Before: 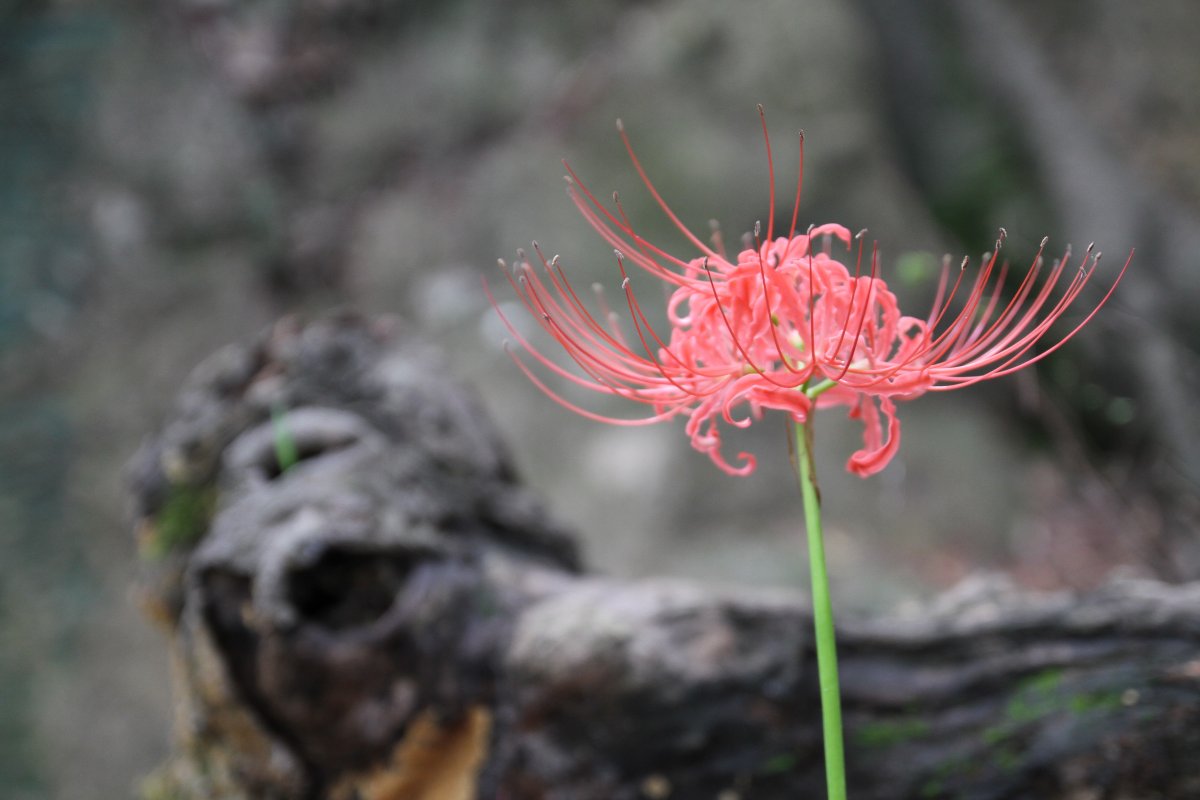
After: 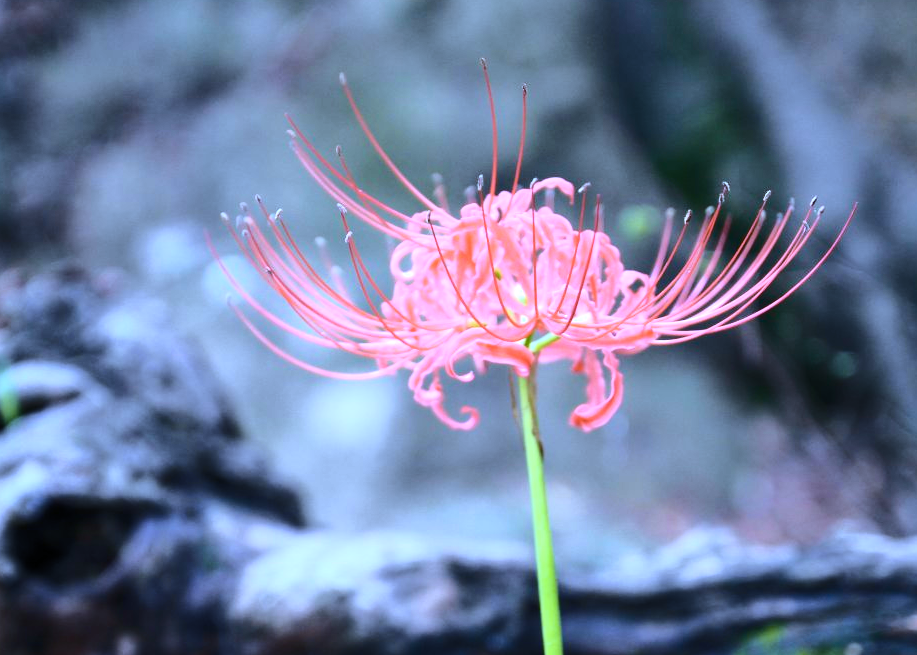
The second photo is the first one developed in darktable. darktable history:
exposure: exposure 0.4 EV, compensate highlight preservation false
crop: left 23.095%, top 5.827%, bottom 11.854%
color contrast: green-magenta contrast 0.8, blue-yellow contrast 1.1, unbound 0
white balance: red 0.931, blue 1.11
color calibration: output R [0.994, 0.059, -0.119, 0], output G [-0.036, 1.09, -0.119, 0], output B [0.078, -0.108, 0.961, 0], illuminant custom, x 0.371, y 0.382, temperature 4281.14 K
tone curve: curves: ch0 [(0, 0) (0.234, 0.191) (0.48, 0.534) (0.608, 0.667) (0.725, 0.809) (0.864, 0.922) (1, 1)]; ch1 [(0, 0) (0.453, 0.43) (0.5, 0.5) (0.615, 0.649) (1, 1)]; ch2 [(0, 0) (0.5, 0.5) (0.586, 0.617) (1, 1)], color space Lab, independent channels, preserve colors none
tone equalizer: -8 EV -0.417 EV, -7 EV -0.389 EV, -6 EV -0.333 EV, -5 EV -0.222 EV, -3 EV 0.222 EV, -2 EV 0.333 EV, -1 EV 0.389 EV, +0 EV 0.417 EV, edges refinement/feathering 500, mask exposure compensation -1.57 EV, preserve details no
